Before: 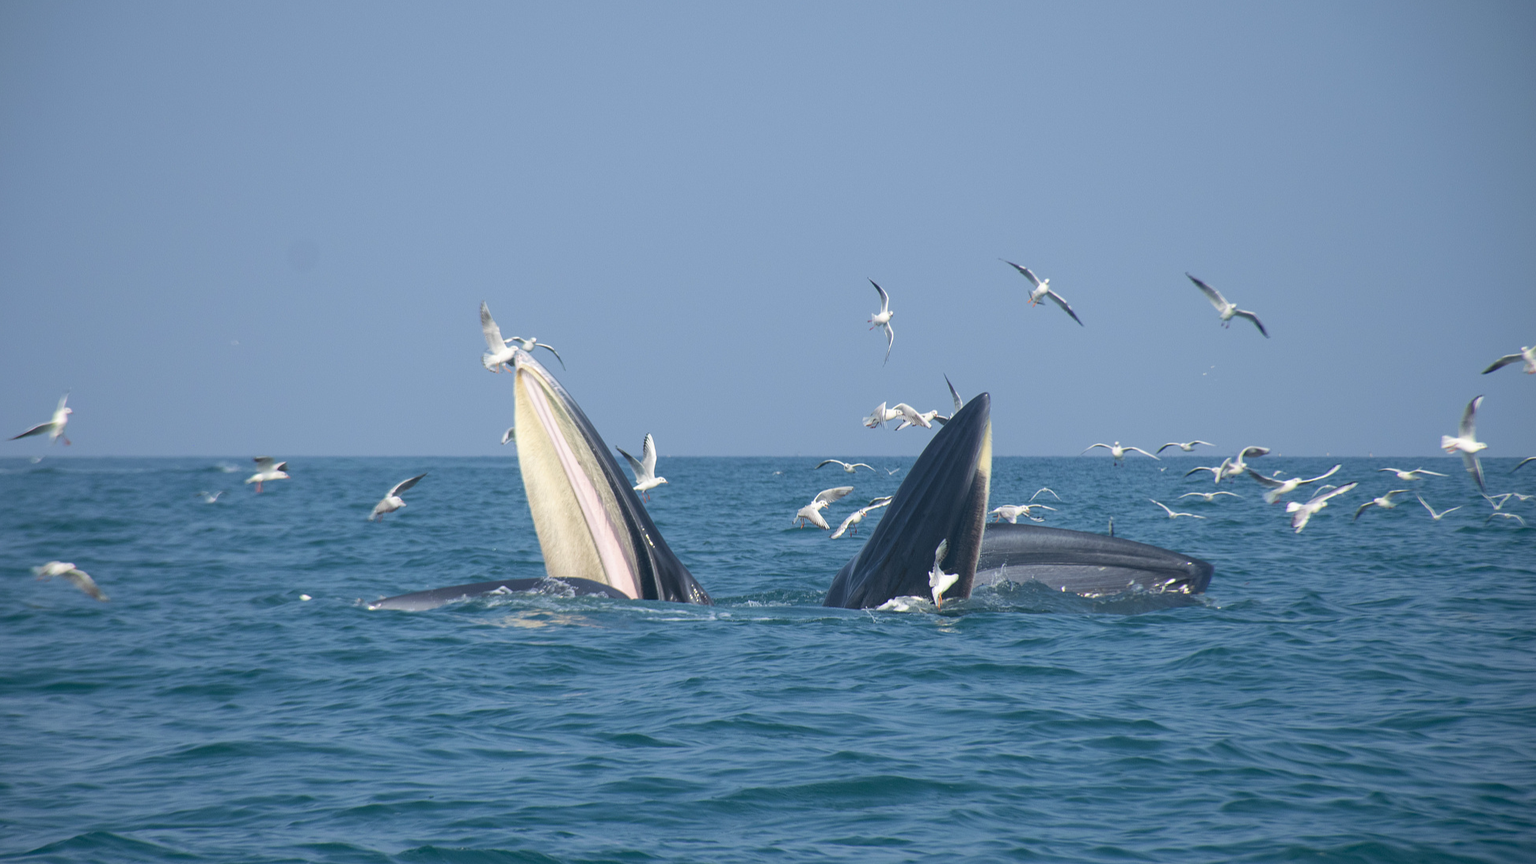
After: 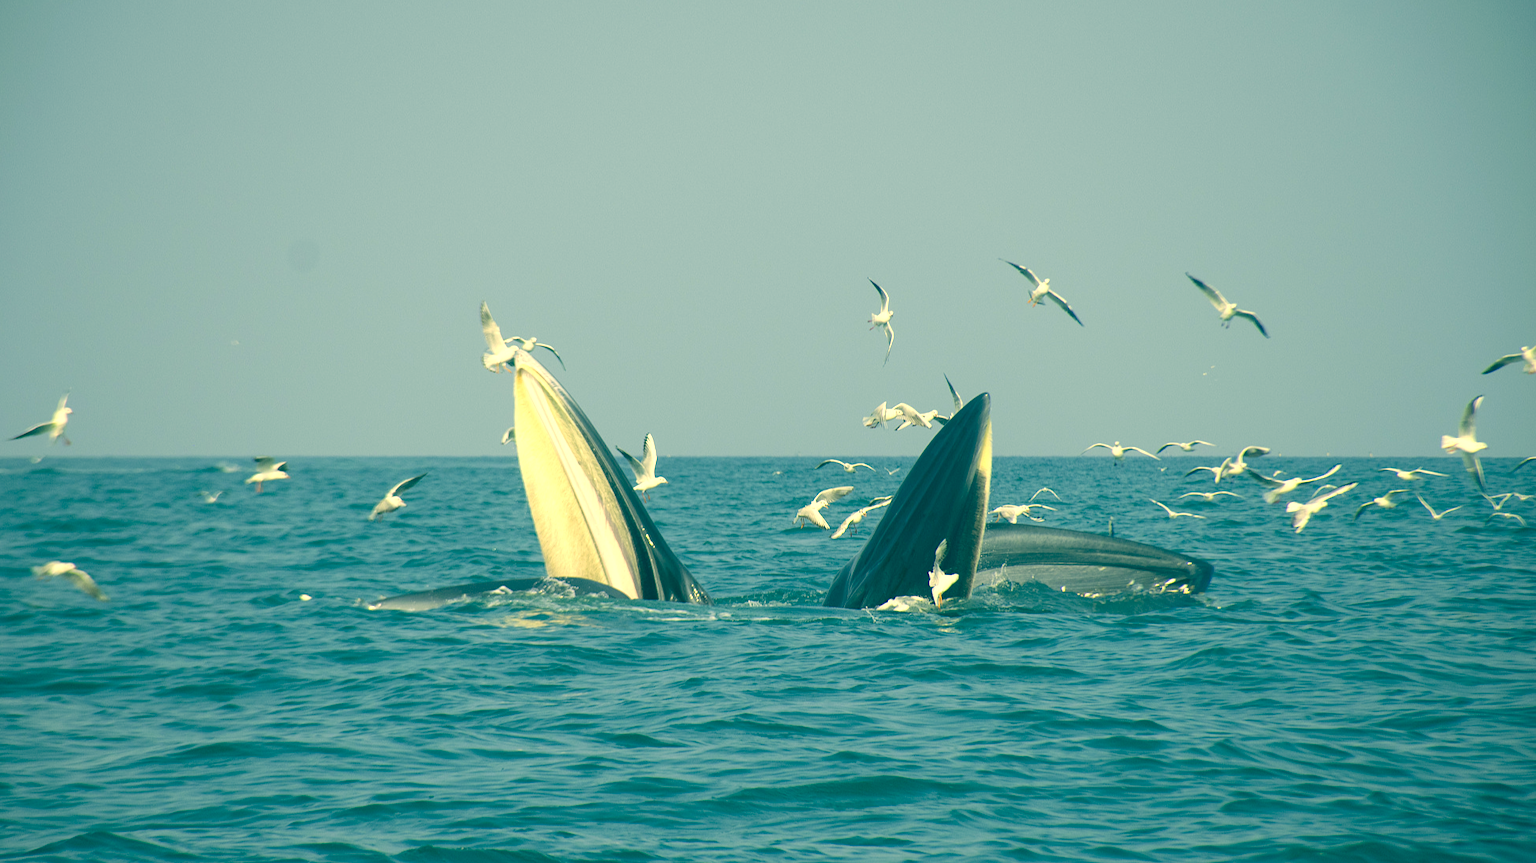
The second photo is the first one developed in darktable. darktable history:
color correction: highlights a* 1.83, highlights b* 34.02, shadows a* -36.68, shadows b* -5.48
white balance: emerald 1
exposure: black level correction 0, exposure 0.5 EV, compensate highlight preservation false
